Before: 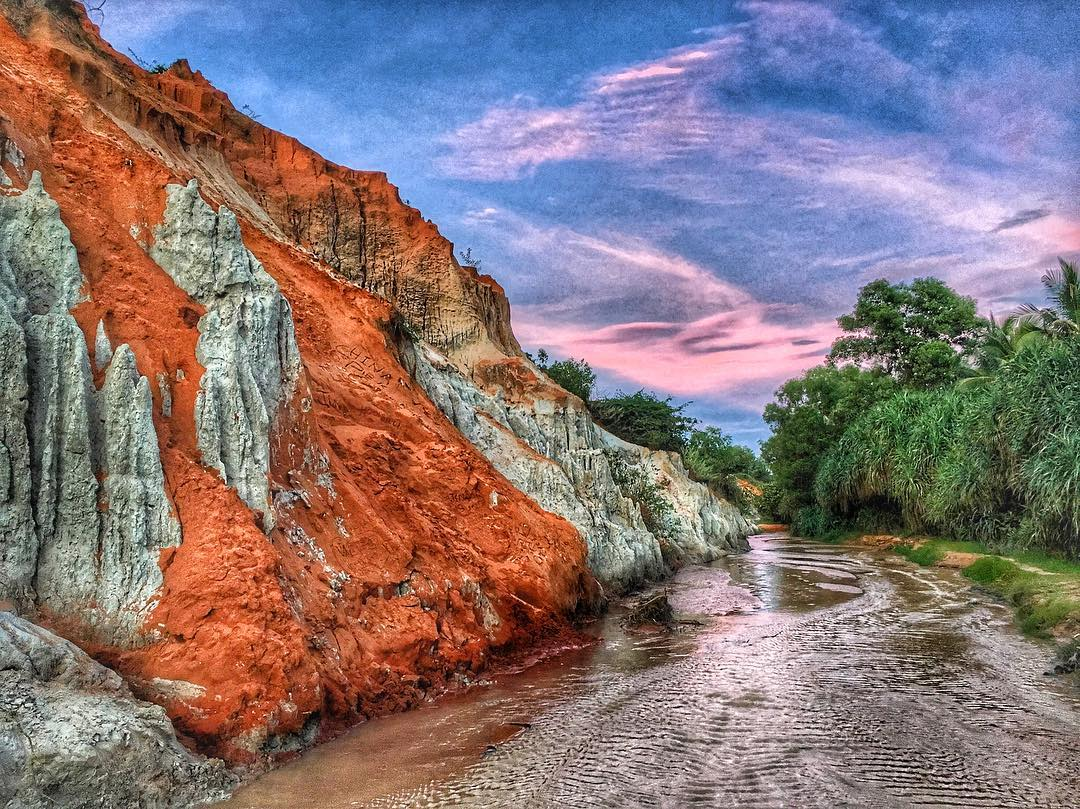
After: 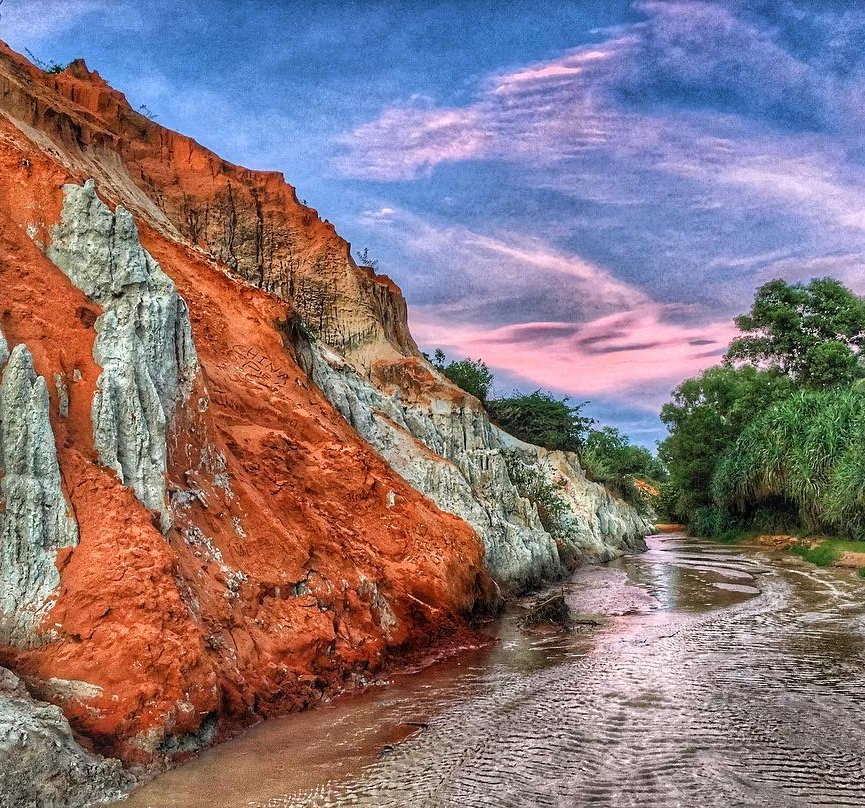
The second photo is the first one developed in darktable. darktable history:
crop and rotate: left 9.596%, right 10.241%
